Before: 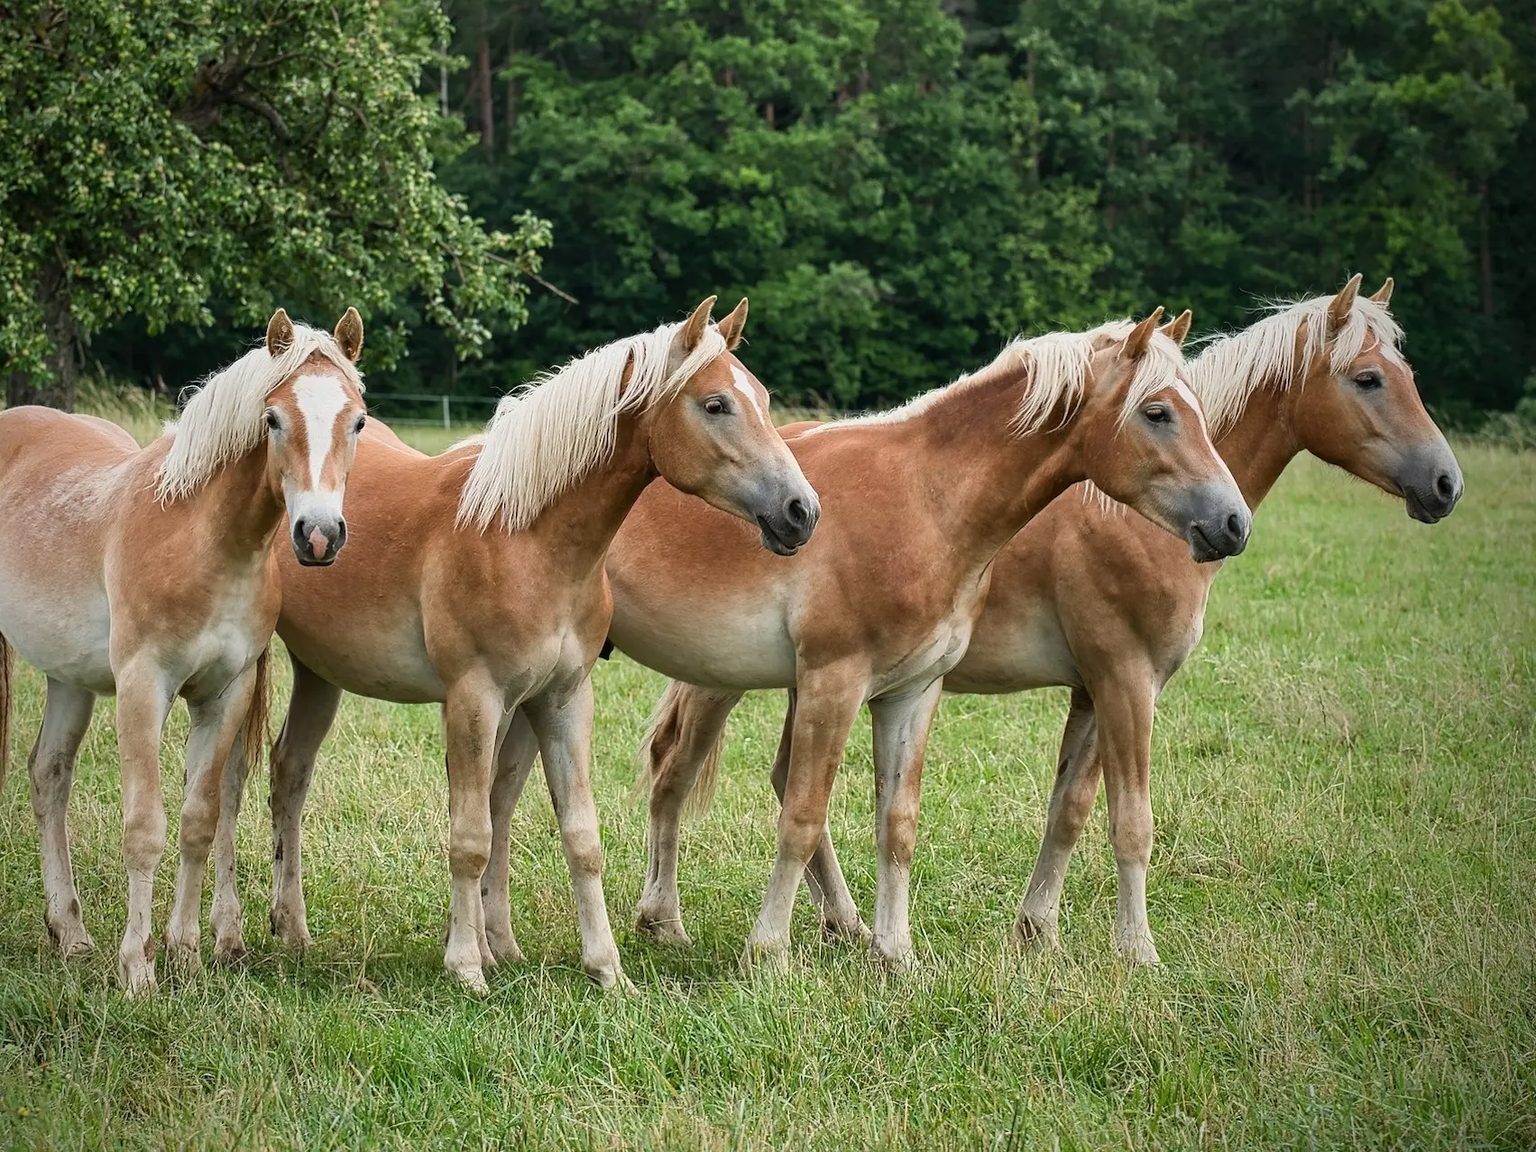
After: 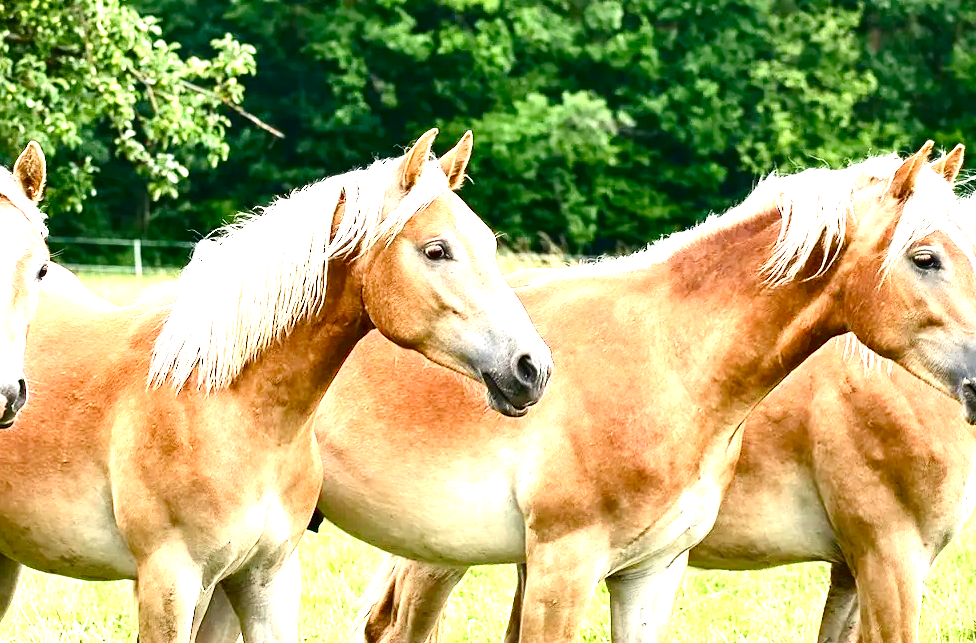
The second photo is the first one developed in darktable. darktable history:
exposure: exposure 1.998 EV, compensate highlight preservation false
crop: left 21.015%, top 15.609%, right 21.647%, bottom 33.975%
contrast brightness saturation: contrast 0.204, brightness -0.111, saturation 0.103
color balance rgb: power › hue 60.49°, highlights gain › chroma 1%, highlights gain › hue 69.59°, linear chroma grading › mid-tones 7.72%, perceptual saturation grading › global saturation 20%, perceptual saturation grading › highlights -25.391%, perceptual saturation grading › shadows 49.881%
